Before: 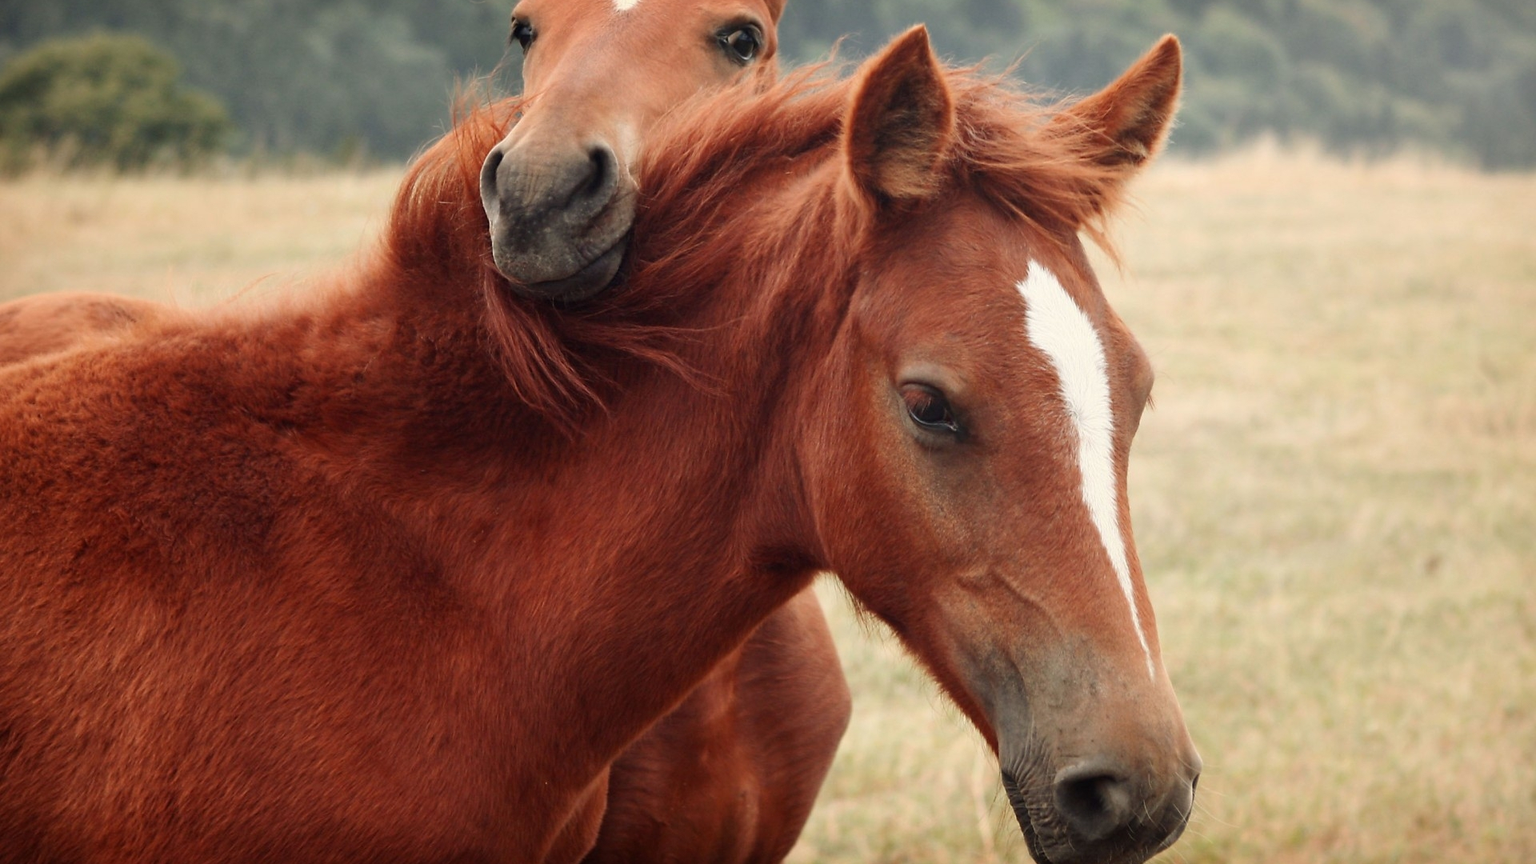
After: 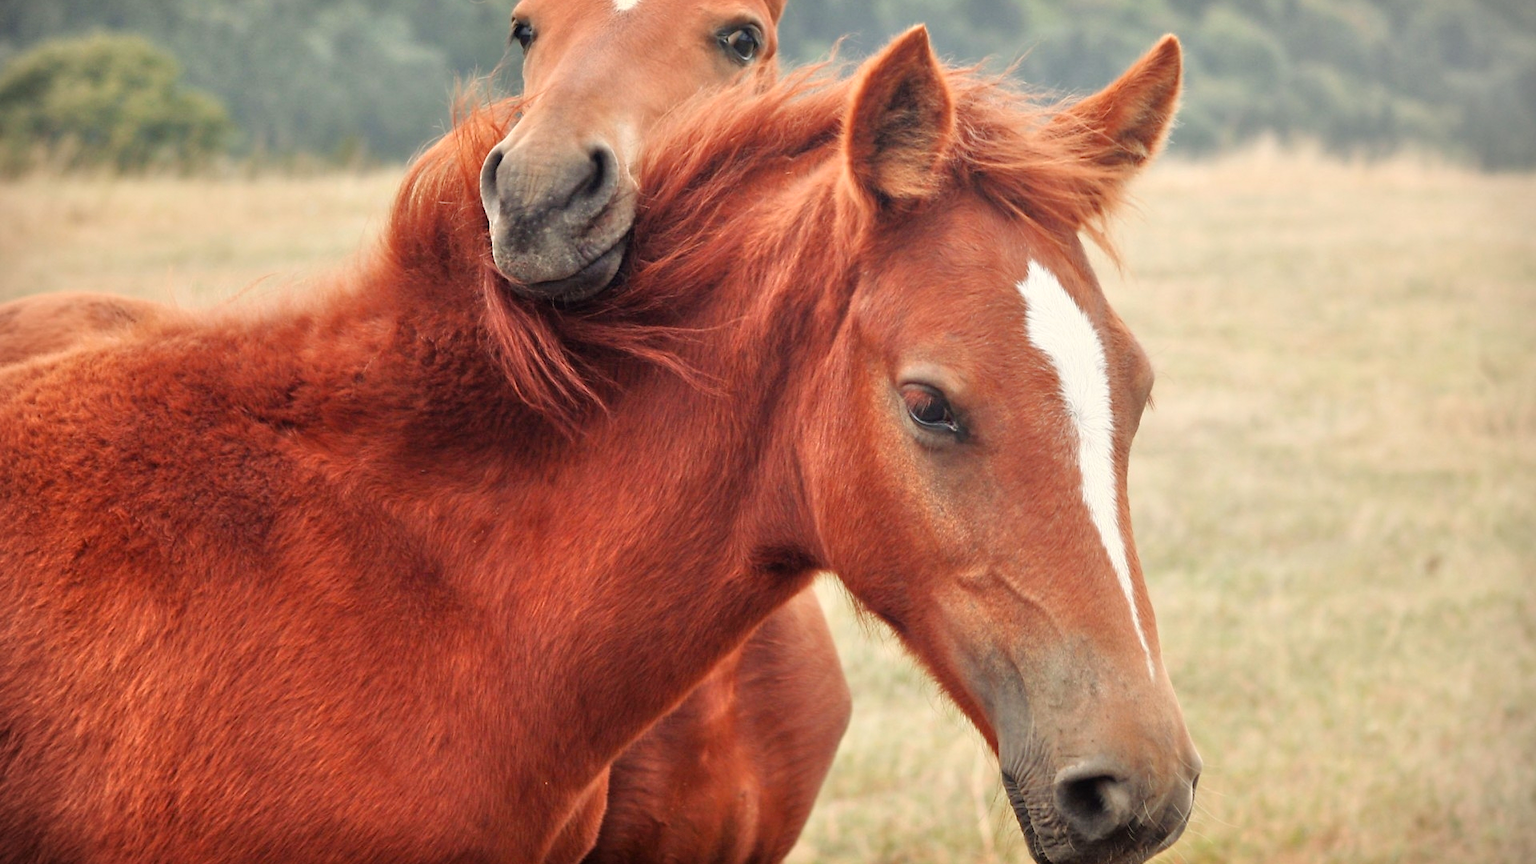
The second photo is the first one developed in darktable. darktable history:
vignetting: fall-off start 92.6%, brightness -0.52, saturation -0.51, center (-0.012, 0)
tone equalizer: -7 EV 0.15 EV, -6 EV 0.6 EV, -5 EV 1.15 EV, -4 EV 1.33 EV, -3 EV 1.15 EV, -2 EV 0.6 EV, -1 EV 0.15 EV, mask exposure compensation -0.5 EV
